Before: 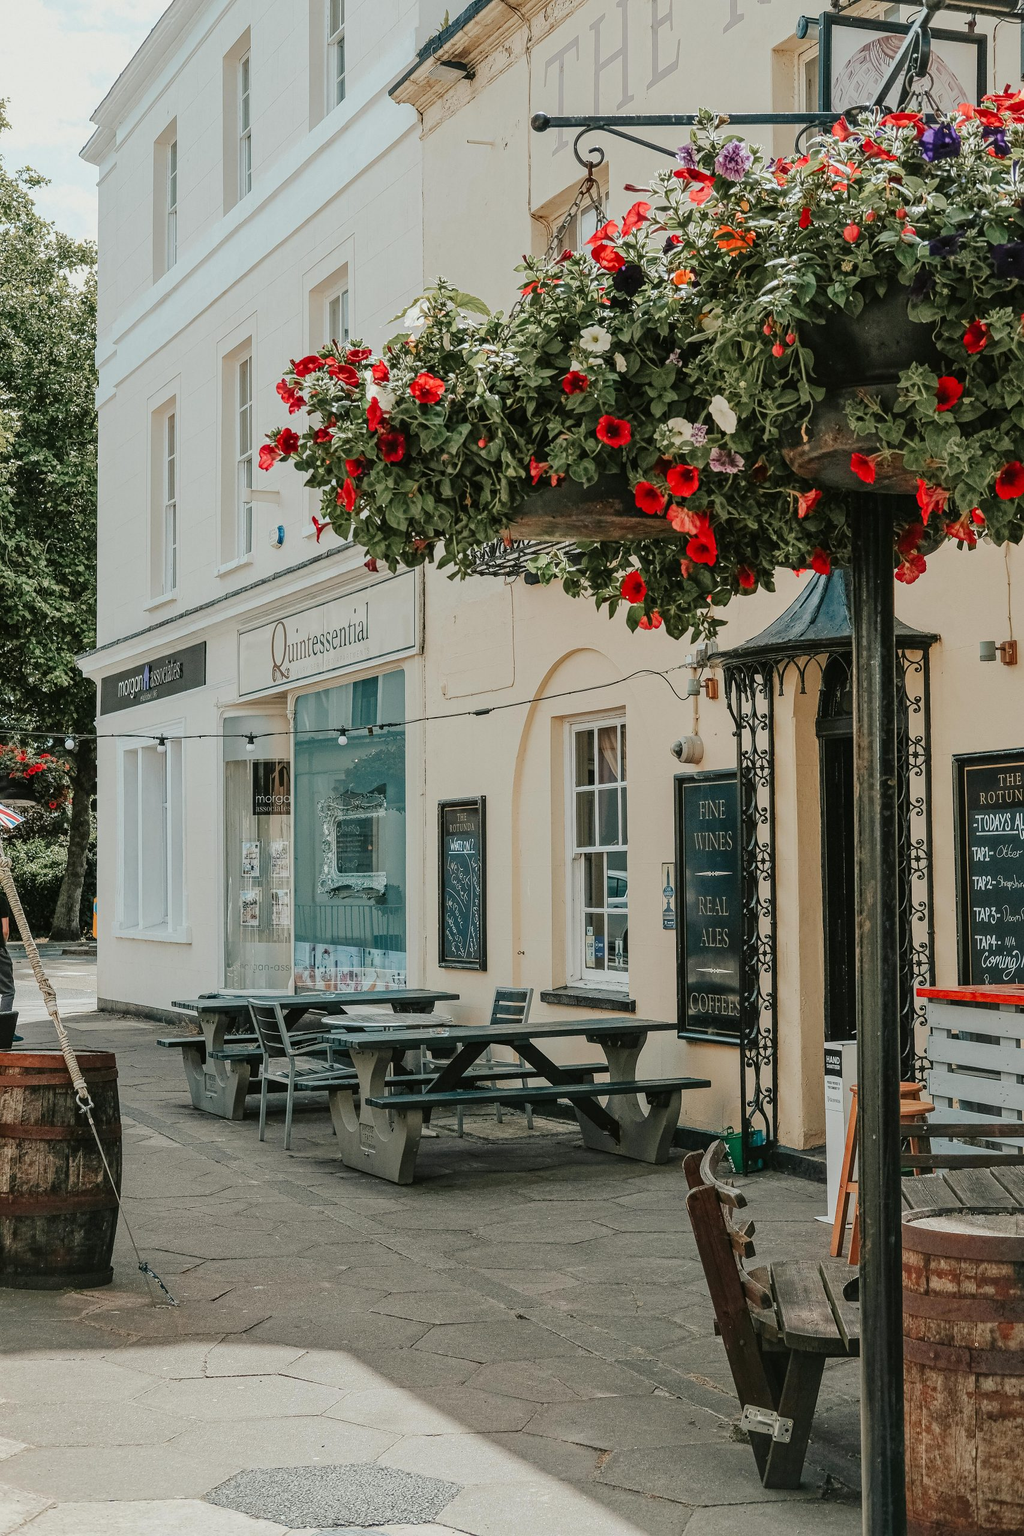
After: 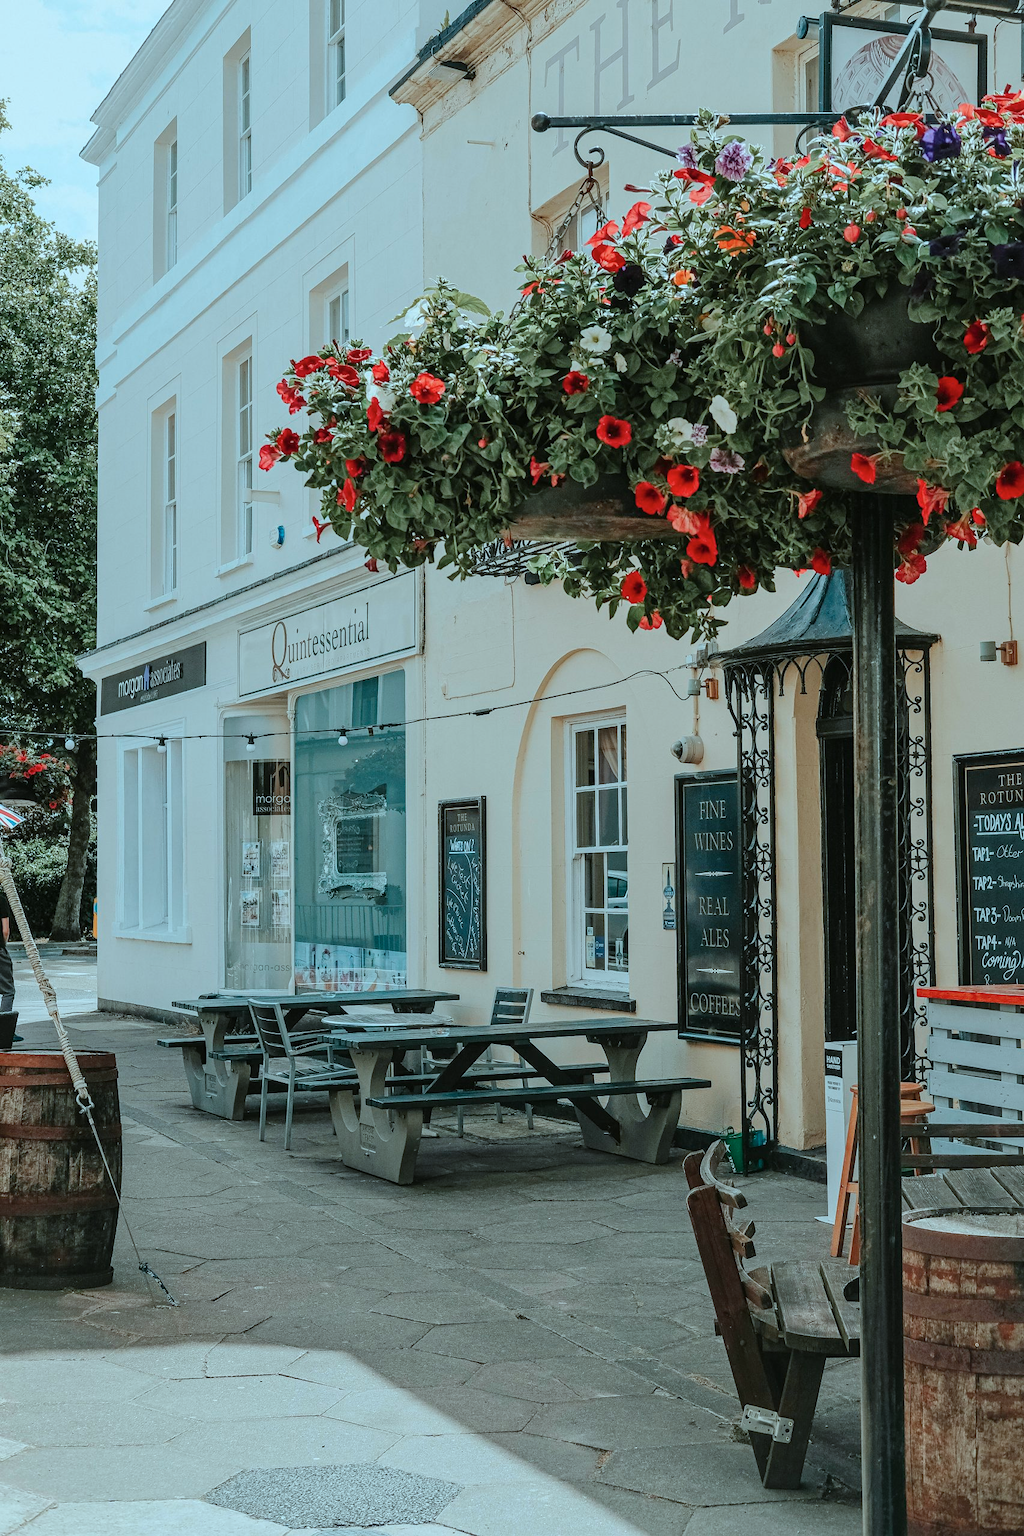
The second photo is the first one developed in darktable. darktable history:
color correction: highlights a* -12.09, highlights b* -15.28
